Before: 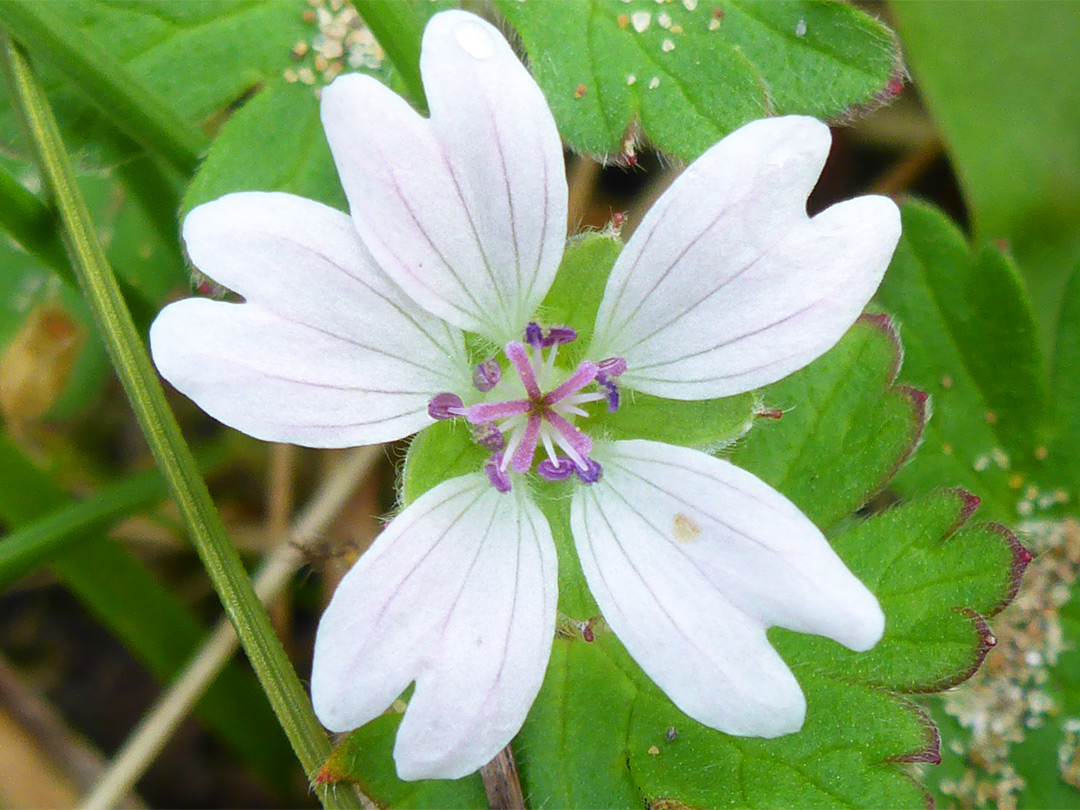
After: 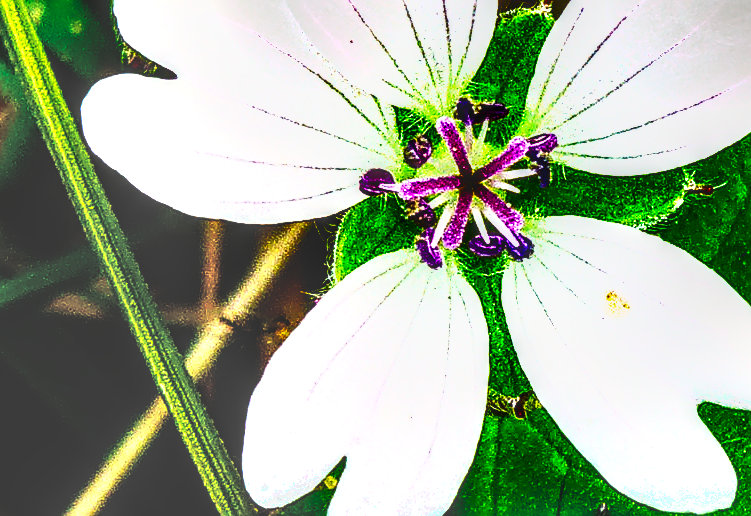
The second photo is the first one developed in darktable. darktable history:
color balance rgb: shadows lift › luminance -5.198%, shadows lift › chroma 1.147%, shadows lift › hue 219.27°, highlights gain › chroma 2.019%, highlights gain › hue 73.53°, perceptual saturation grading › global saturation 10.096%, perceptual brilliance grading › global brilliance 14.626%, perceptual brilliance grading › shadows -35.425%
crop: left 6.472%, top 27.68%, right 23.991%, bottom 8.554%
shadows and highlights: shadows 24.21, highlights -76.59, soften with gaussian
base curve: curves: ch0 [(0, 0.036) (0.083, 0.04) (0.804, 1)], preserve colors none
sharpen: amount 1.007
exposure: exposure 0.21 EV, compensate exposure bias true, compensate highlight preservation false
tone curve: curves: ch0 [(0, 0.023) (0.087, 0.065) (0.184, 0.168) (0.45, 0.54) (0.57, 0.683) (0.722, 0.825) (0.877, 0.948) (1, 1)]; ch1 [(0, 0) (0.388, 0.369) (0.44, 0.44) (0.489, 0.481) (0.534, 0.561) (0.657, 0.659) (1, 1)]; ch2 [(0, 0) (0.353, 0.317) (0.408, 0.427) (0.472, 0.46) (0.5, 0.496) (0.537, 0.534) (0.576, 0.592) (0.625, 0.631) (1, 1)], color space Lab, linked channels, preserve colors none
local contrast: highlights 3%, shadows 3%, detail 182%
